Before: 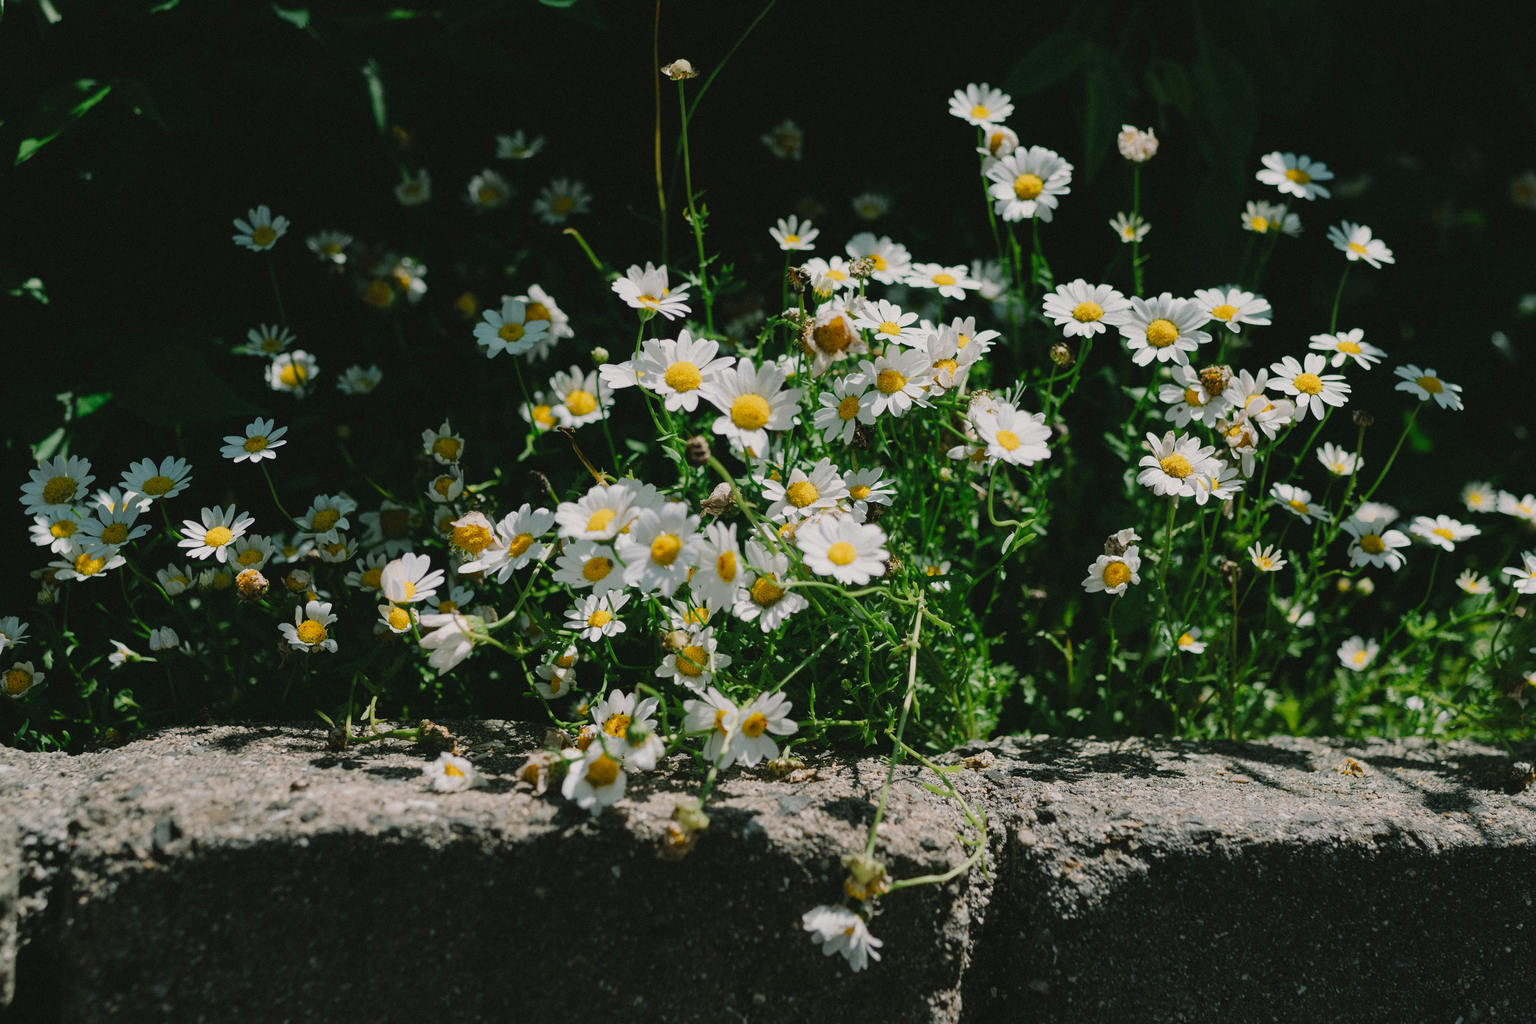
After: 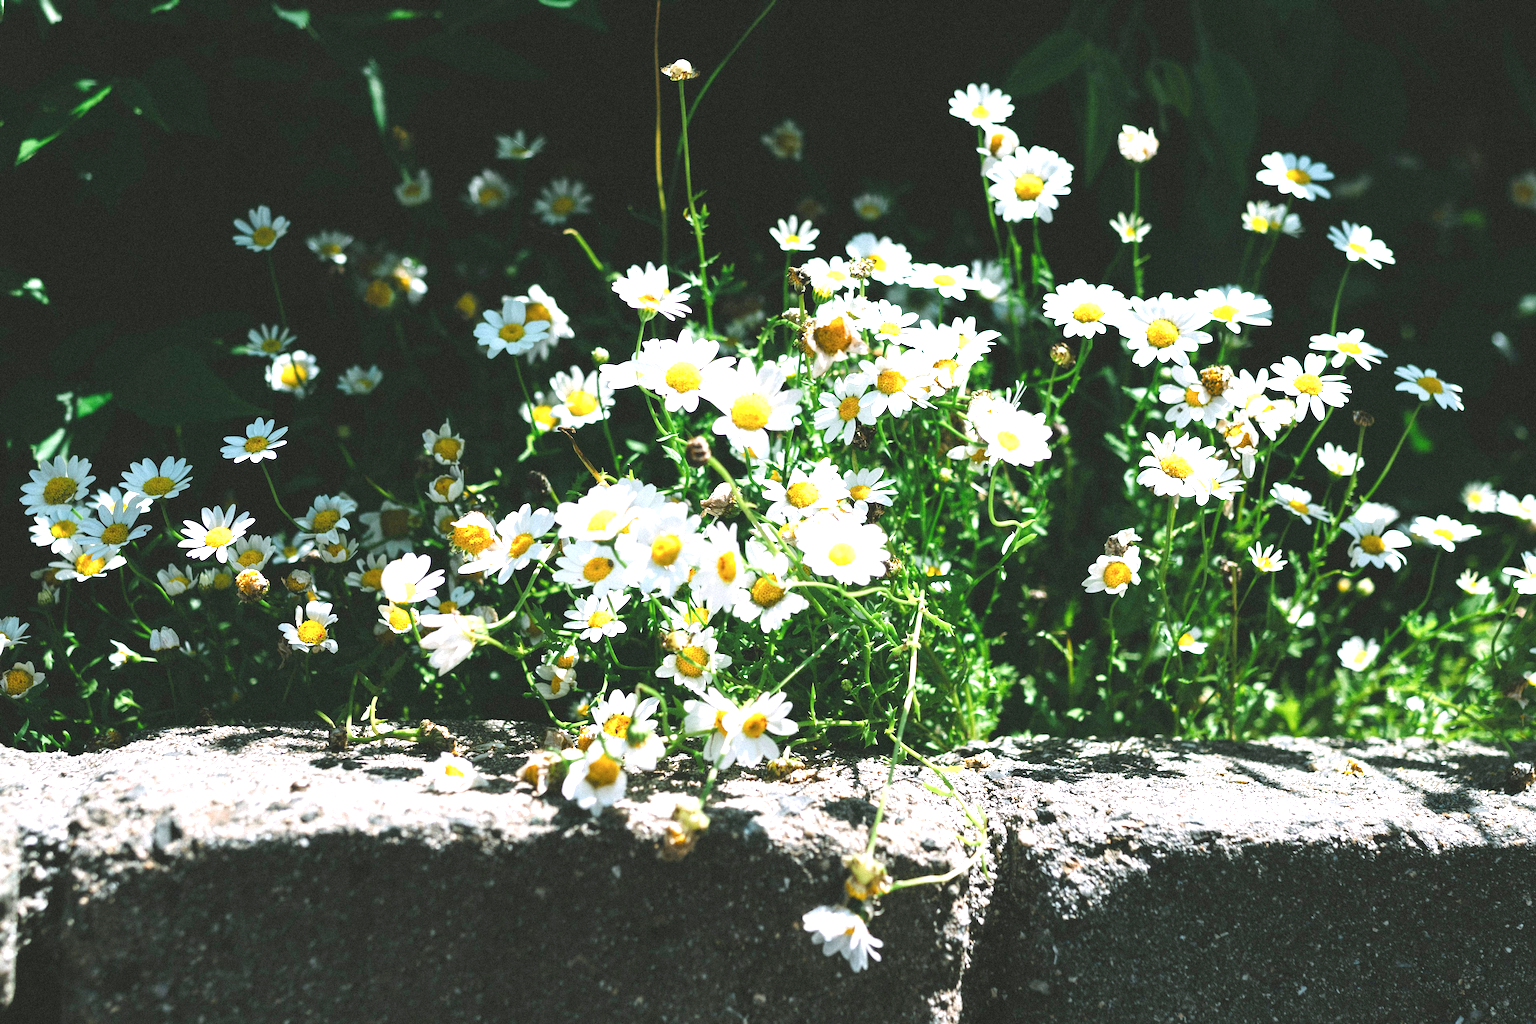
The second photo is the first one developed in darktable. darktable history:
white balance: red 1.004, blue 1.096
contrast brightness saturation: saturation -0.05
exposure: black level correction 0, exposure 1.741 EV, compensate exposure bias true, compensate highlight preservation false
